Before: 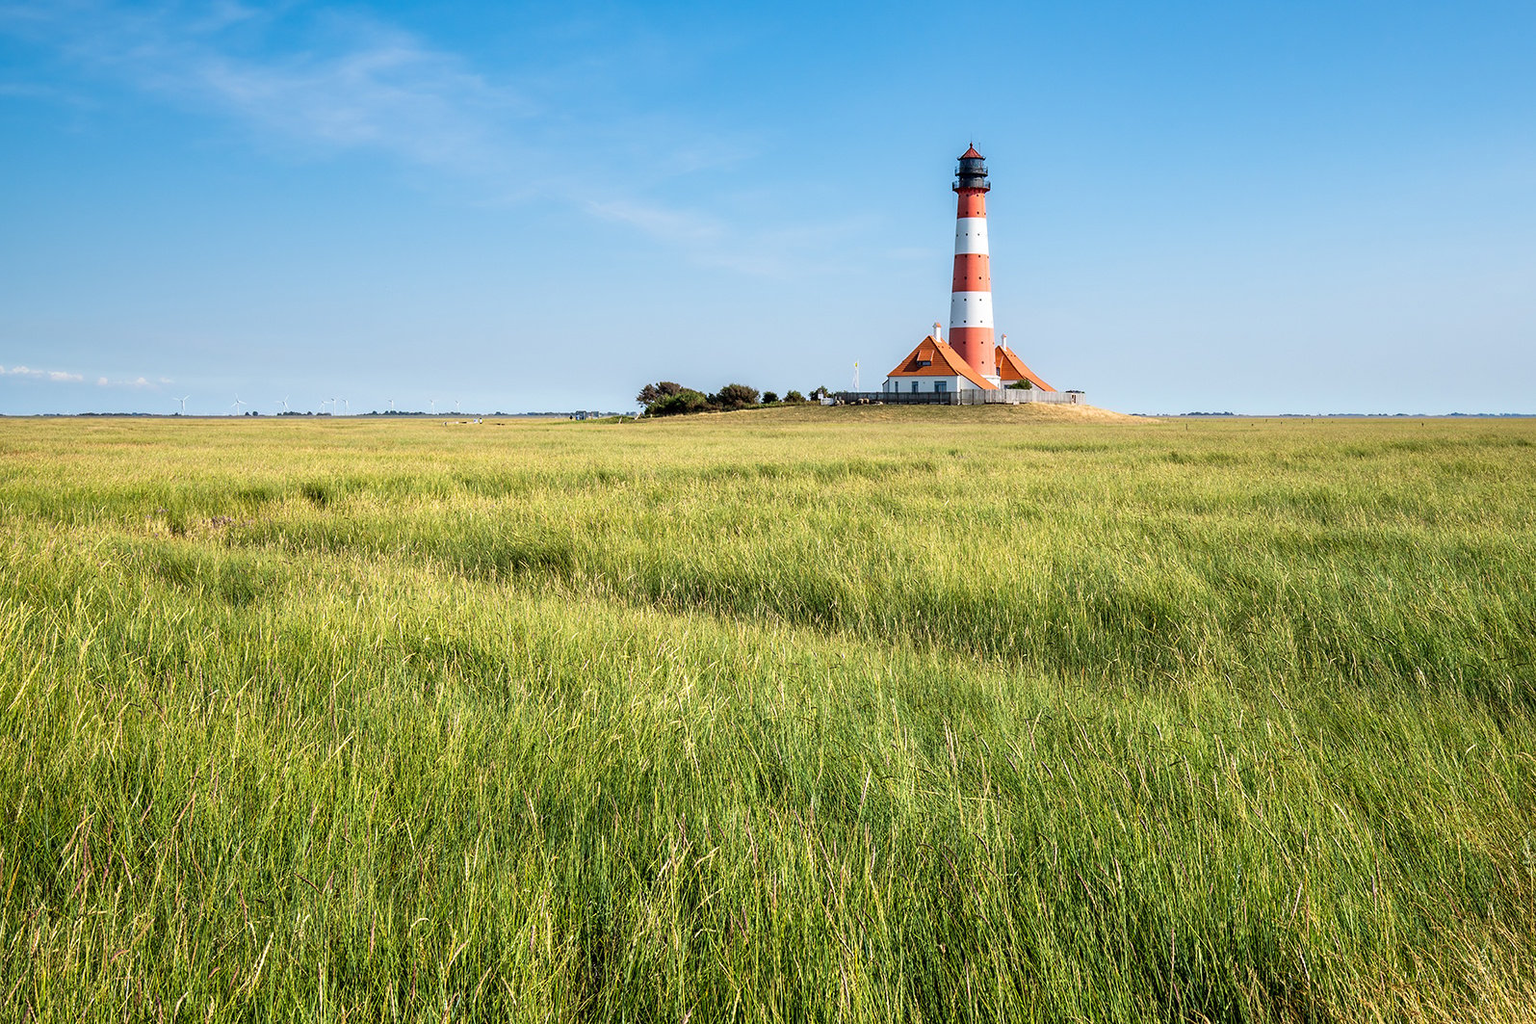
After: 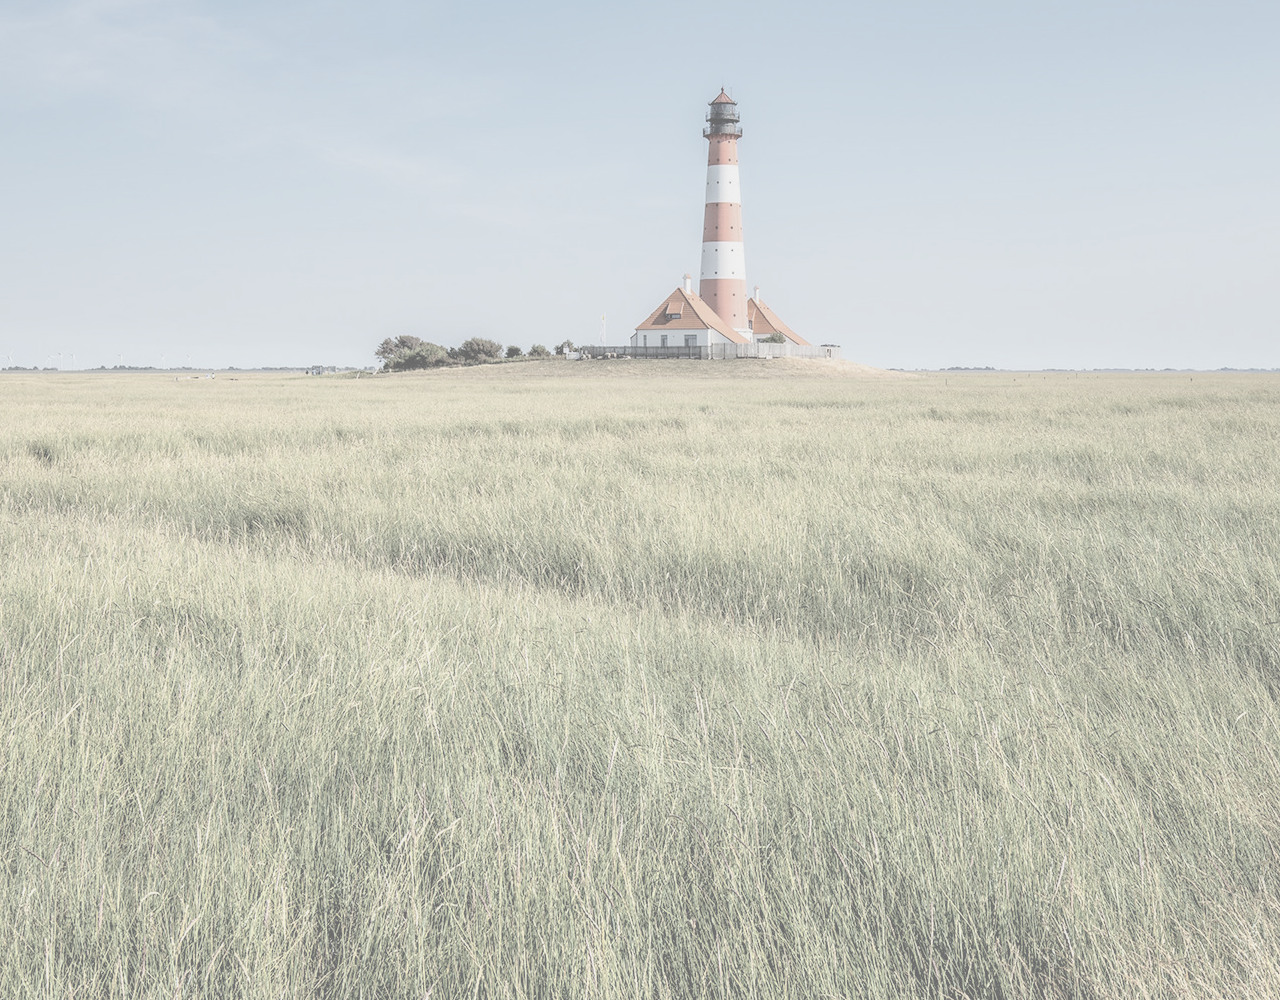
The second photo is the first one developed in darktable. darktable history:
local contrast: on, module defaults
contrast brightness saturation: contrast -0.332, brightness 0.765, saturation -0.778
crop and rotate: left 17.973%, top 5.862%, right 1.729%
